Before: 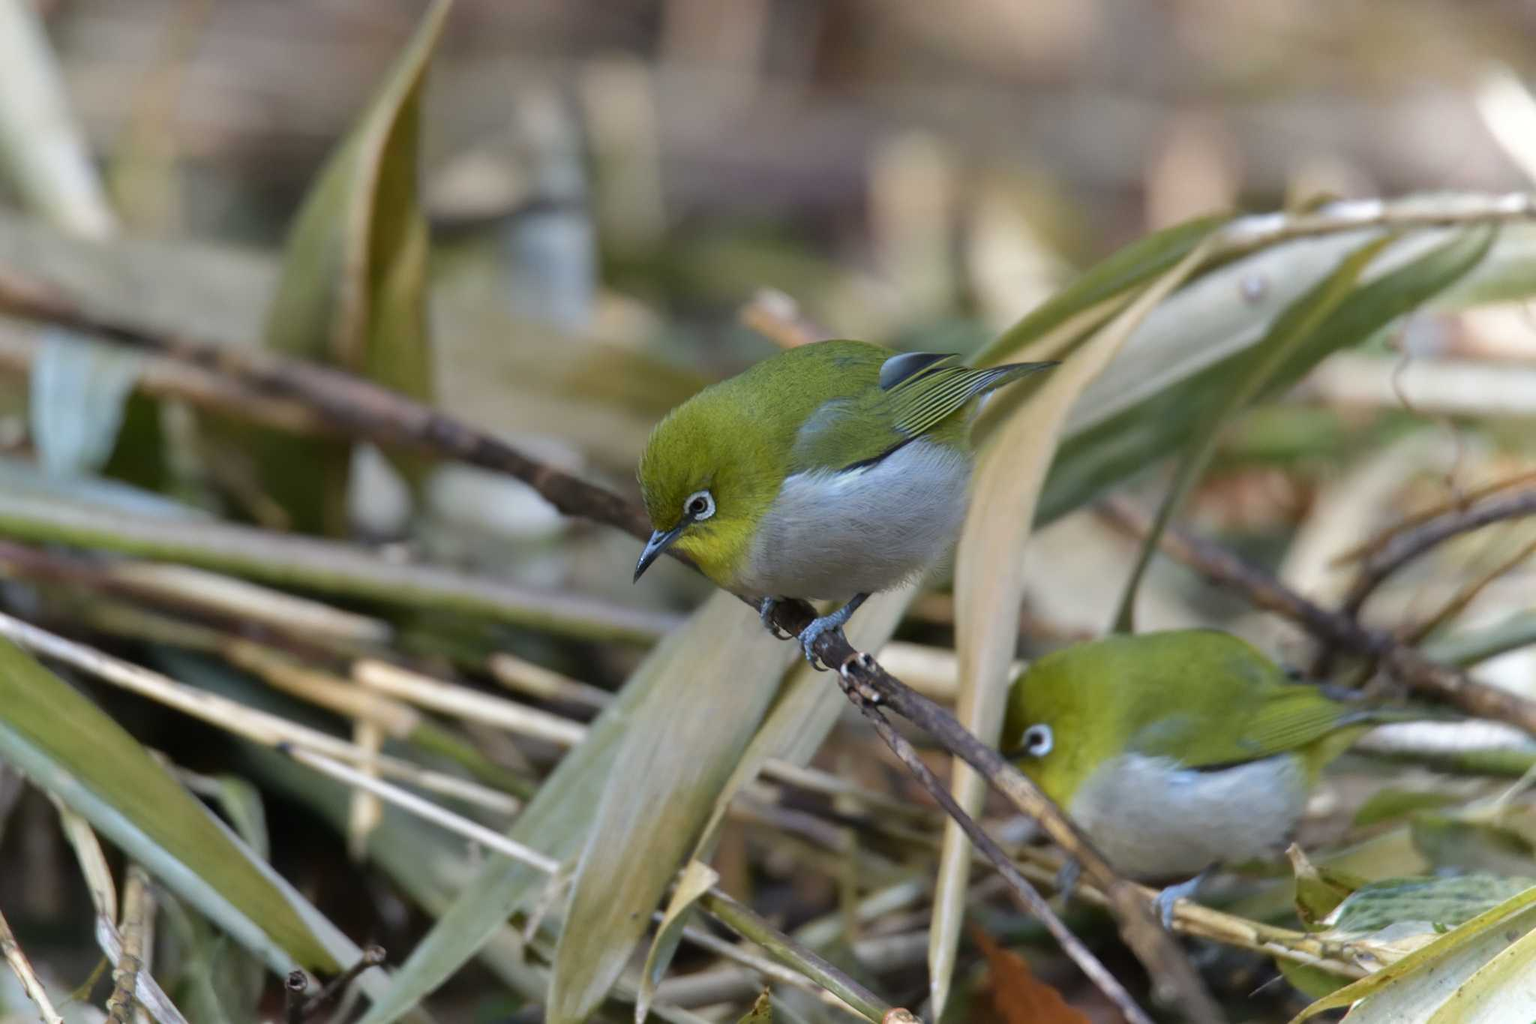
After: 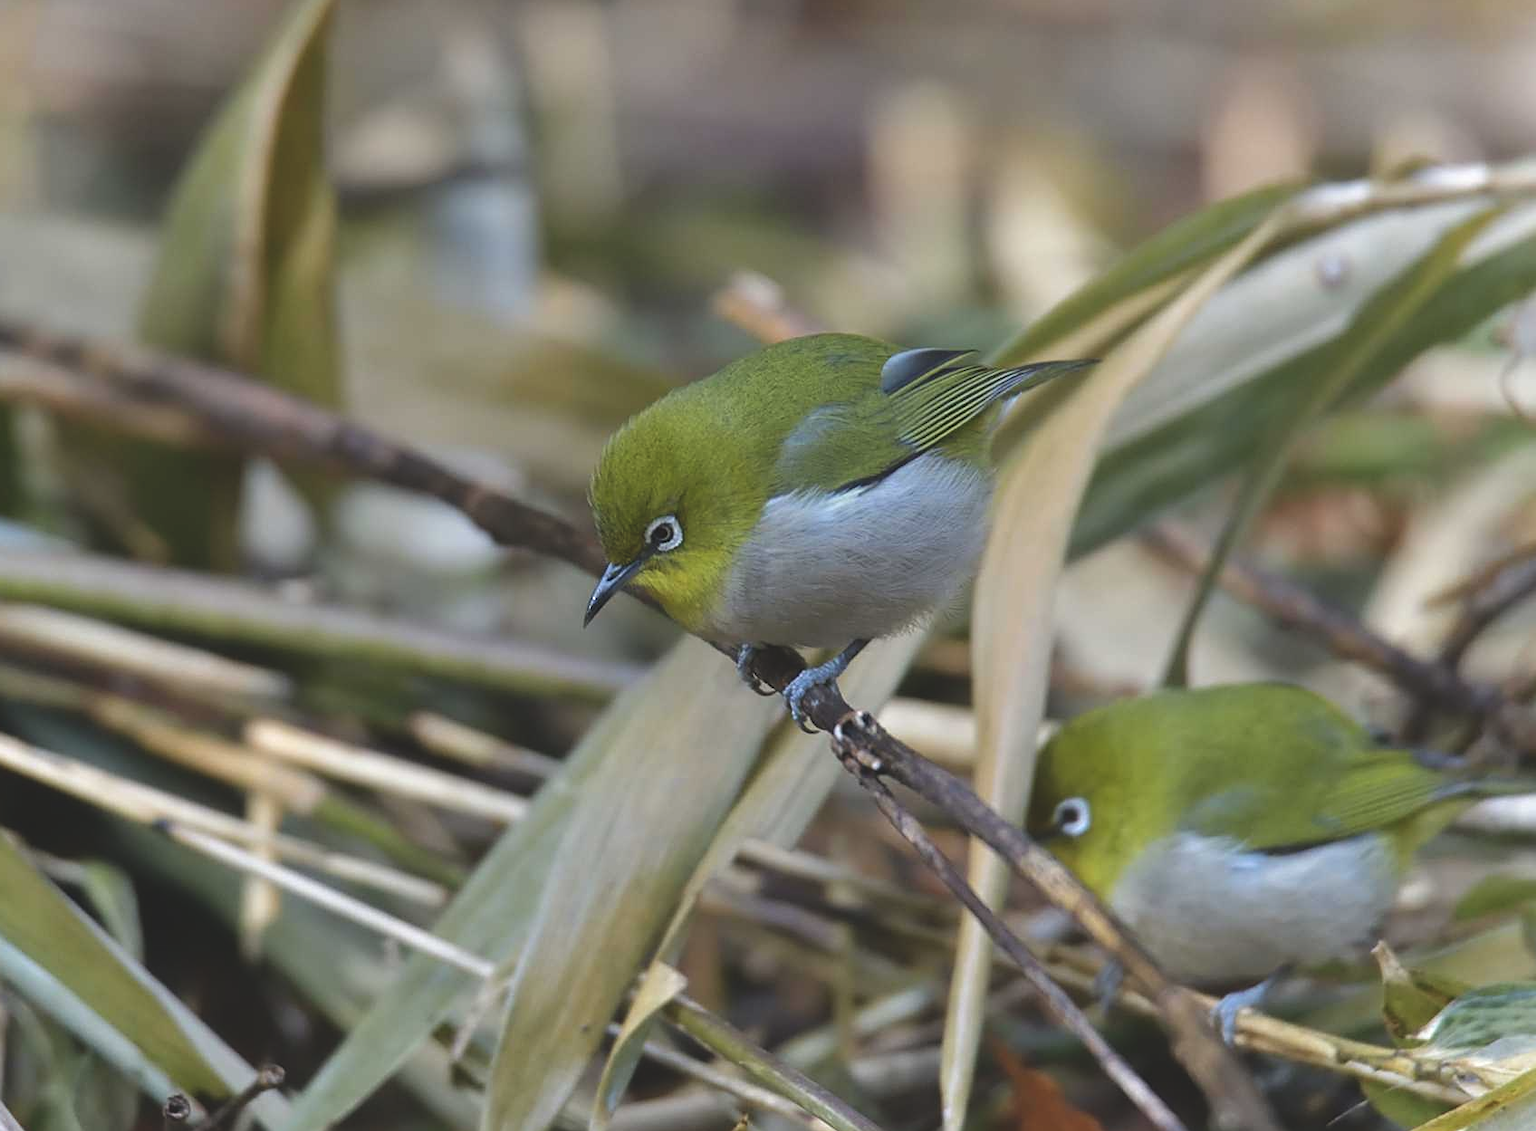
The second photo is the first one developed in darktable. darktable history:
sharpen: on, module defaults
crop: left 9.807%, top 6.259%, right 7.334%, bottom 2.177%
exposure: black level correction -0.015, compensate highlight preservation false
